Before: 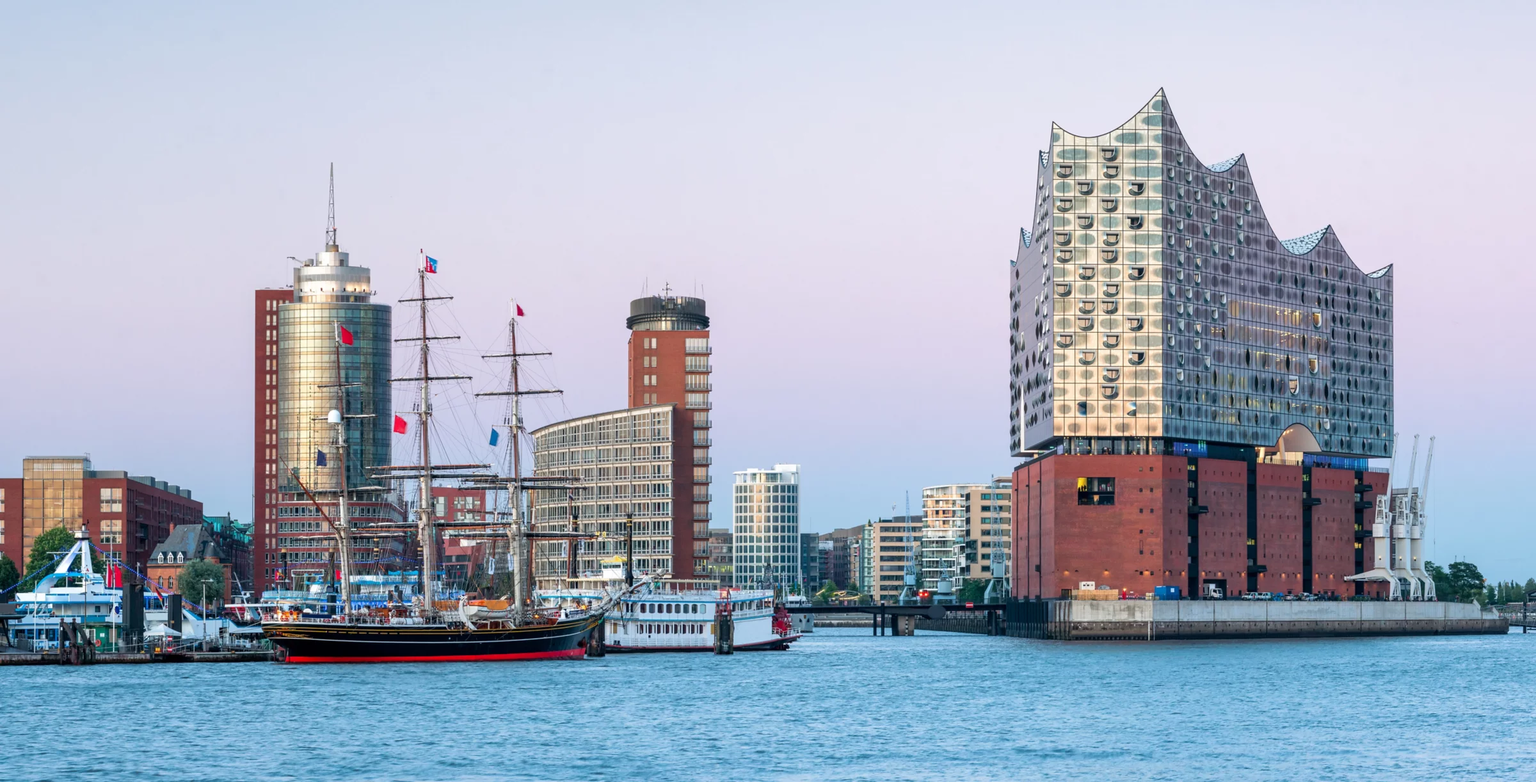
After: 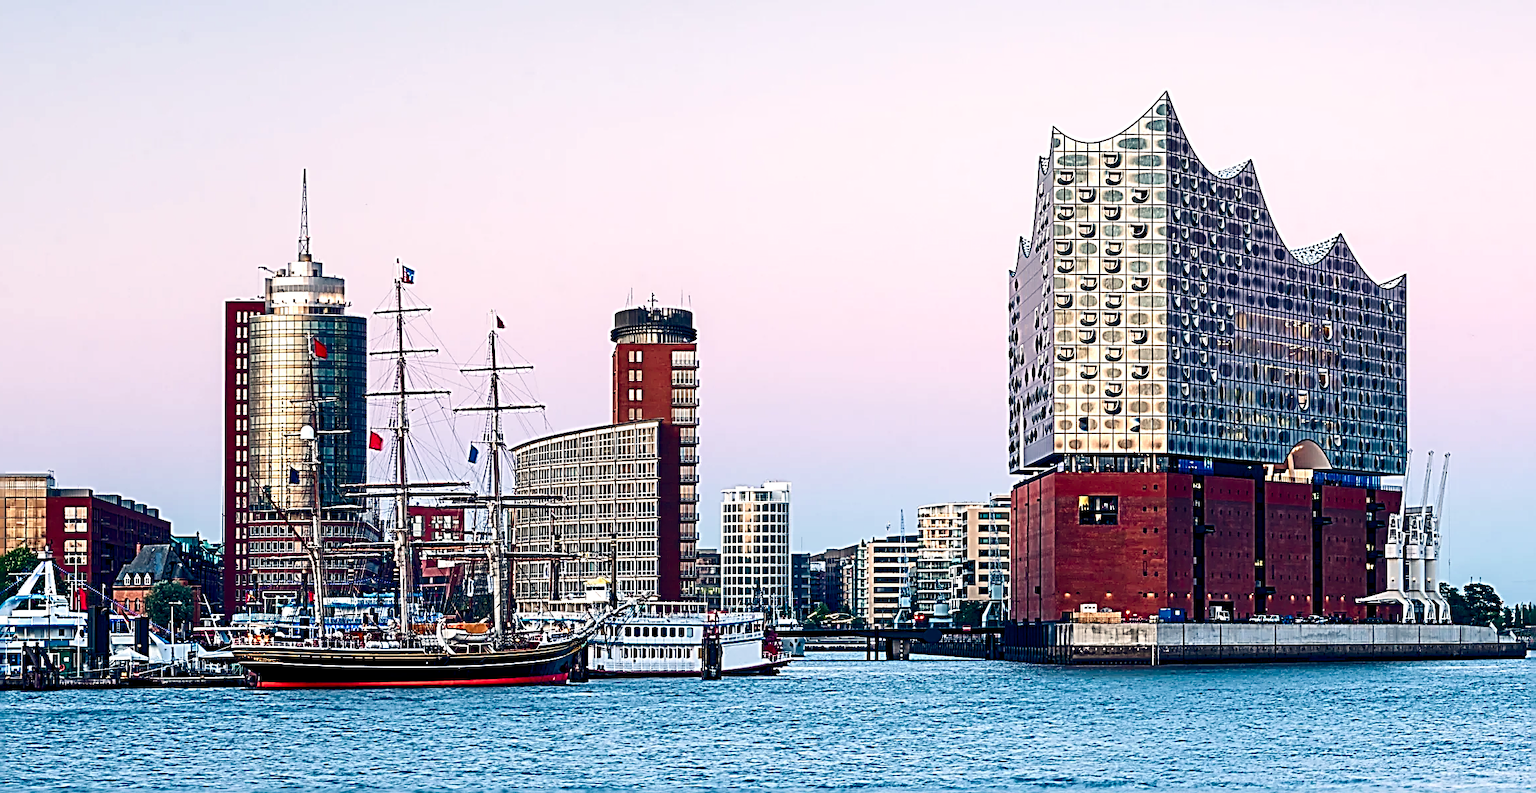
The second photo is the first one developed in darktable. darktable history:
color balance rgb: highlights gain › chroma 2.94%, highlights gain › hue 60.57°, global offset › chroma 0.25%, global offset › hue 256.52°, perceptual saturation grading › global saturation 20%, perceptual saturation grading › highlights -50%, perceptual saturation grading › shadows 30%, contrast 15%
contrast brightness saturation: contrast 0.22, brightness -0.19, saturation 0.24
crop and rotate: left 2.536%, right 1.107%, bottom 2.246%
exposure: exposure -0.064 EV, compensate highlight preservation false
velvia: strength 9.25%
sharpen: radius 3.158, amount 1.731
